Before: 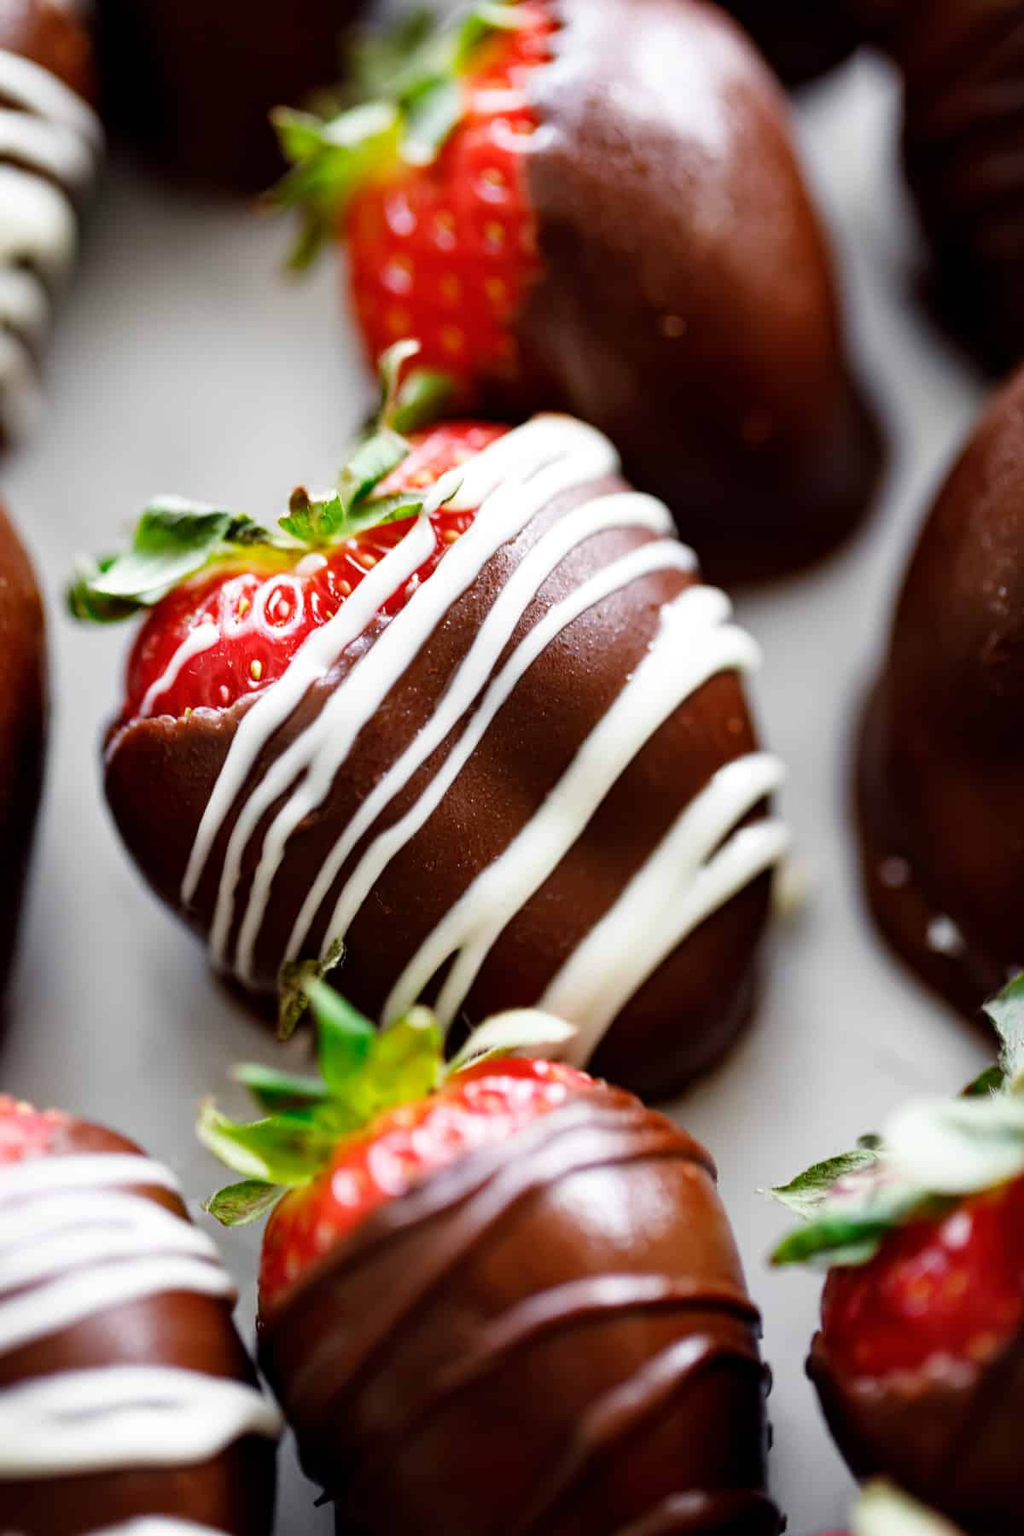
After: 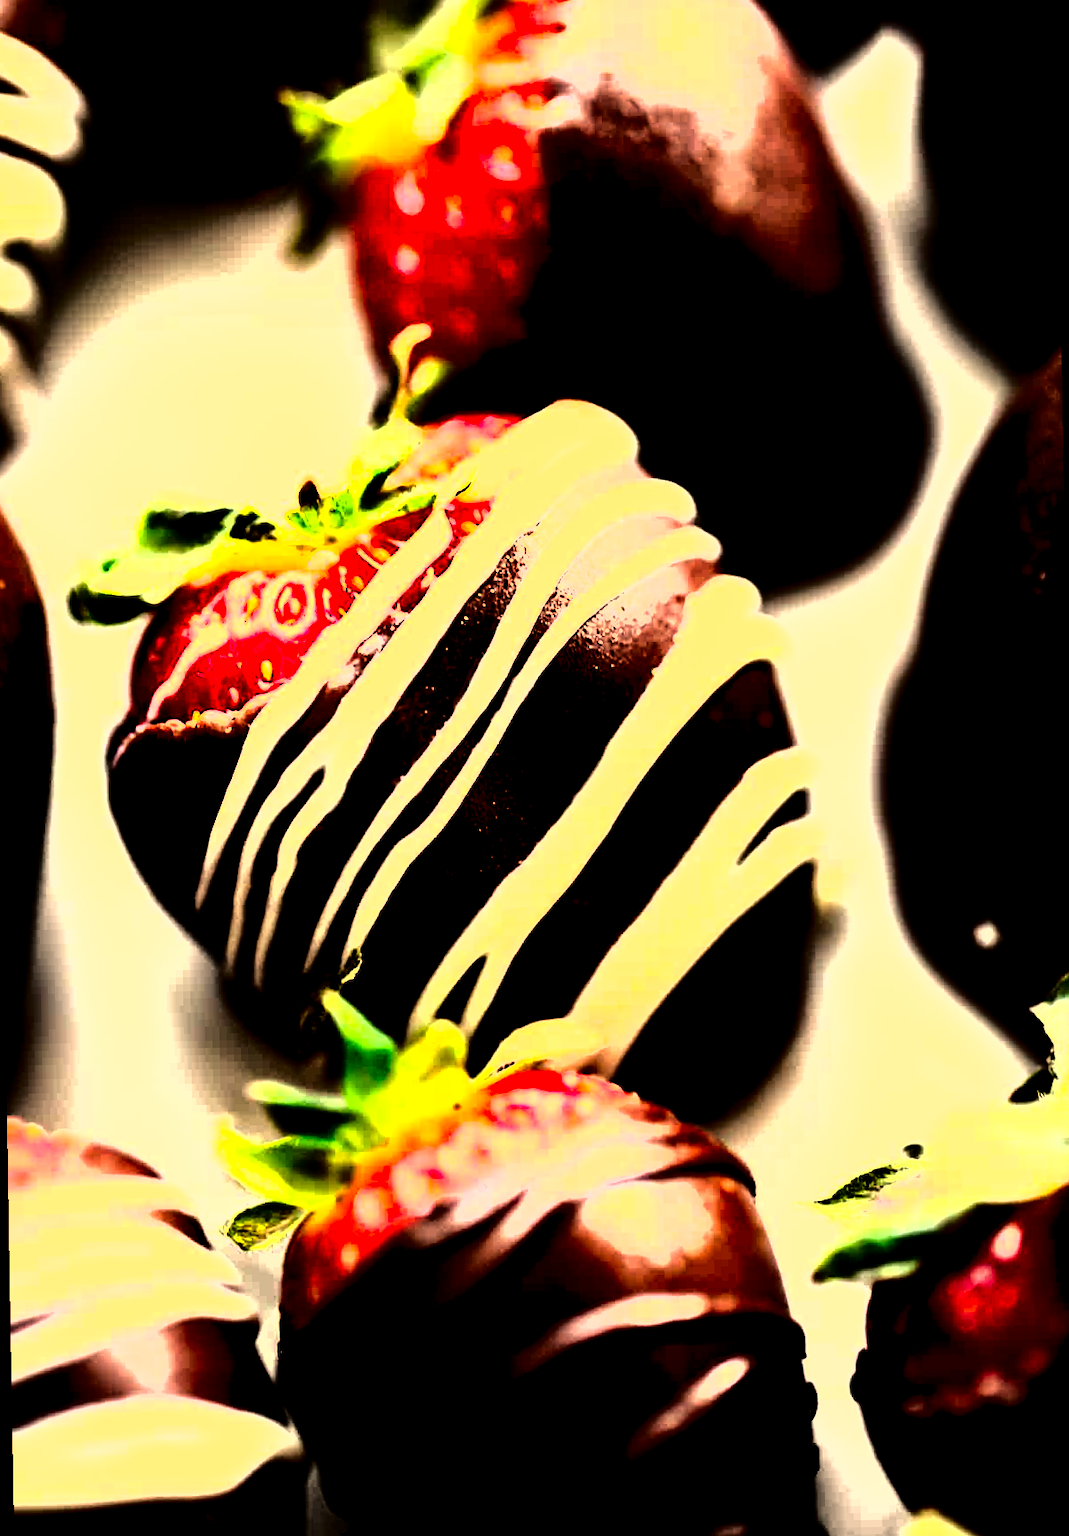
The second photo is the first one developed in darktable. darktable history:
white balance: red 1.123, blue 0.83
fill light: exposure -2 EV, width 8.6
rotate and perspective: rotation -1°, crop left 0.011, crop right 0.989, crop top 0.025, crop bottom 0.975
tone equalizer: -8 EV -0.75 EV, -7 EV -0.7 EV, -6 EV -0.6 EV, -5 EV -0.4 EV, -3 EV 0.4 EV, -2 EV 0.6 EV, -1 EV 0.7 EV, +0 EV 0.75 EV, edges refinement/feathering 500, mask exposure compensation -1.57 EV, preserve details no
exposure: black level correction 0, exposure 0.877 EV, compensate exposure bias true, compensate highlight preservation false
contrast brightness saturation: contrast 0.09, brightness -0.59, saturation 0.17
levels: levels [0.101, 0.578, 0.953]
